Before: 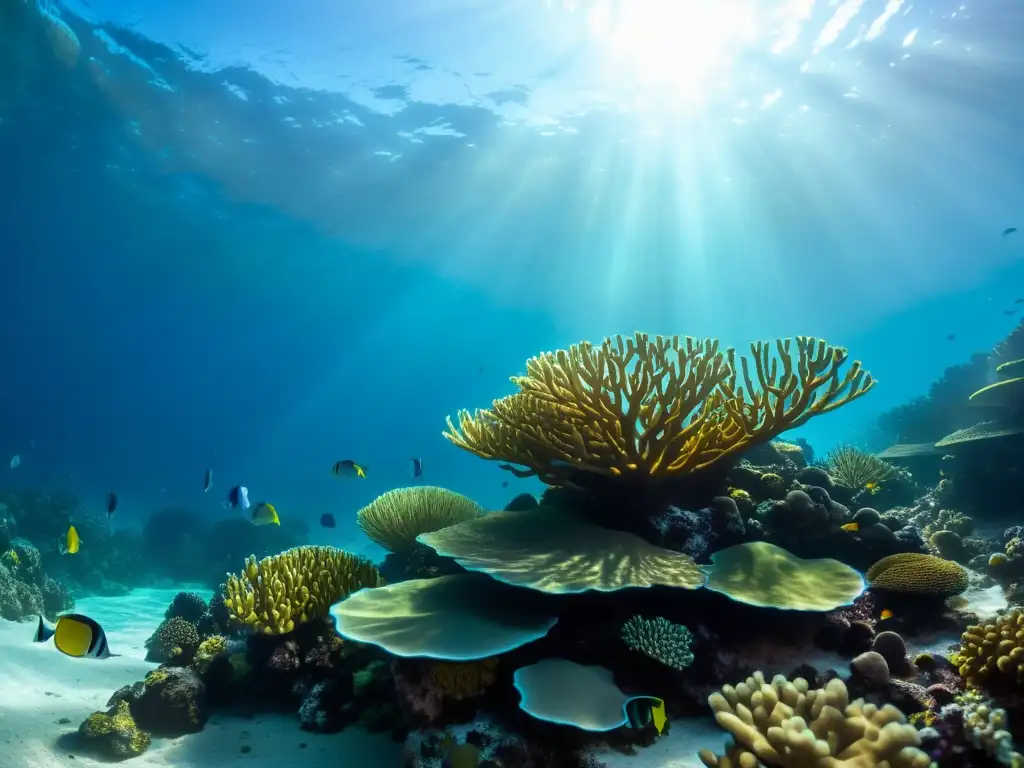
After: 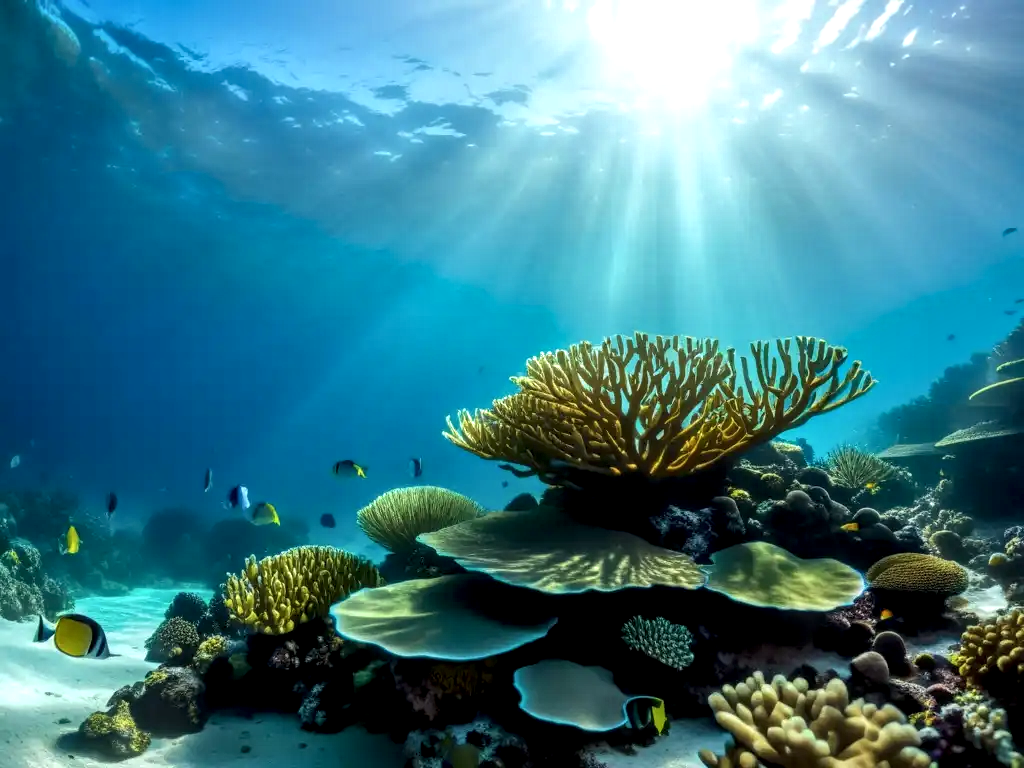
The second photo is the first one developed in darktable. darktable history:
color calibration: illuminant same as pipeline (D50), adaptation none (bypass), x 0.332, y 0.334, temperature 5021.37 K
local contrast: detail 150%
exposure: exposure -0.49 EV, compensate highlight preservation false
shadows and highlights: shadows 8.58, white point adjustment 0.947, highlights -38.32
levels: mode automatic
